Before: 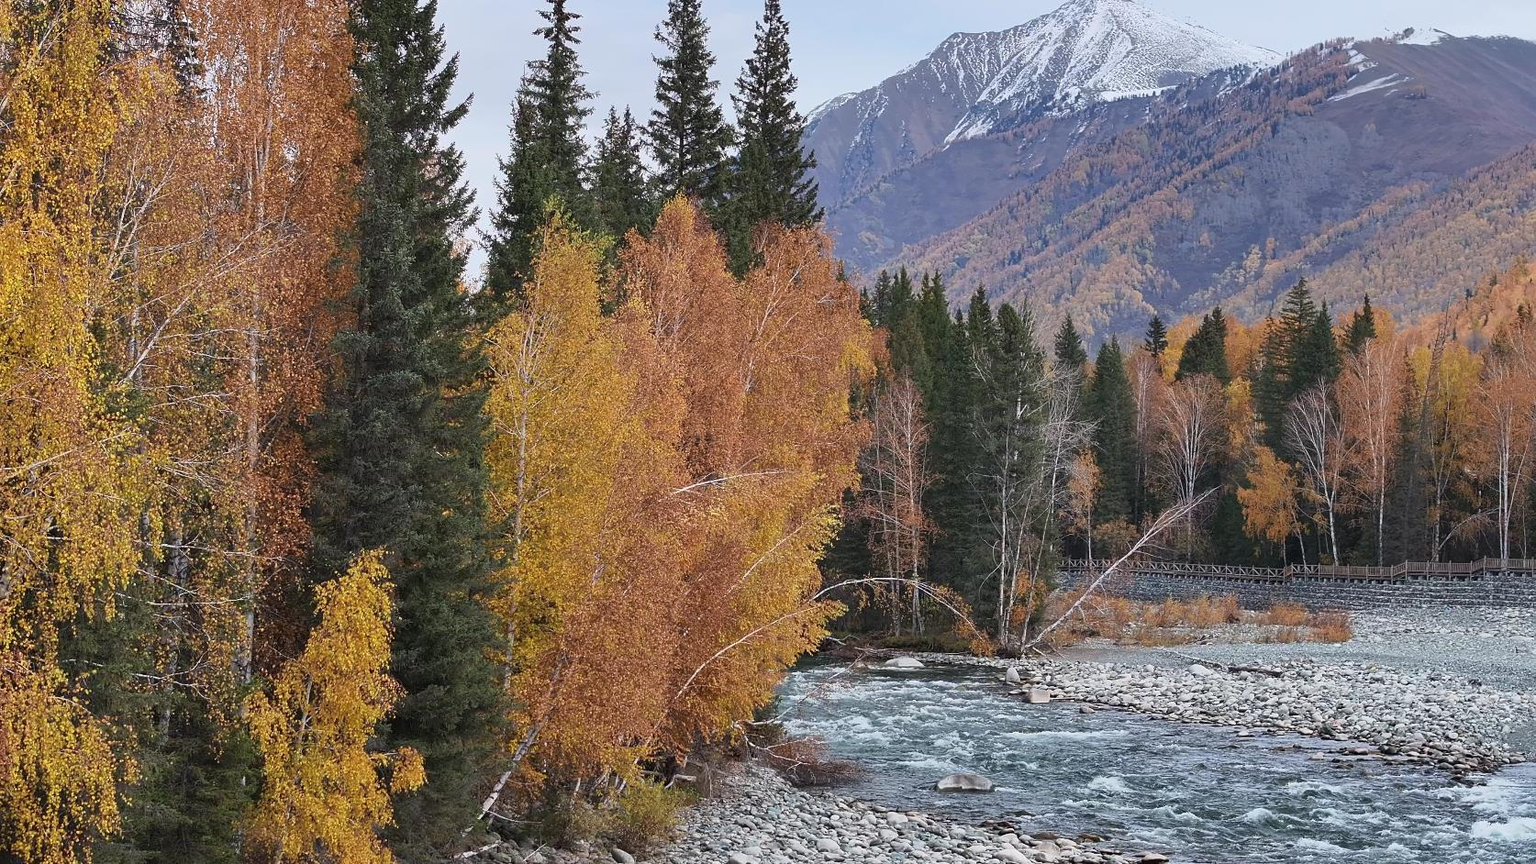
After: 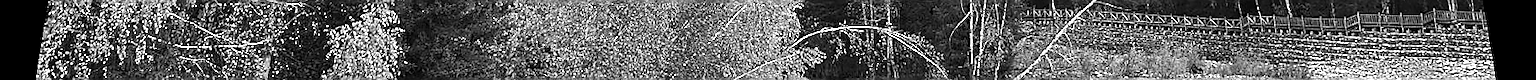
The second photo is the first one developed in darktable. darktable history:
color balance rgb: perceptual saturation grading › global saturation 20%, perceptual saturation grading › highlights -25%, perceptual saturation grading › shadows 25%
white balance: red 1.009, blue 1.027
sharpen: radius 1.4, amount 1.25, threshold 0.7
crop and rotate: top 59.084%, bottom 30.916%
rotate and perspective: rotation 0.128°, lens shift (vertical) -0.181, lens shift (horizontal) -0.044, shear 0.001, automatic cropping off
monochrome: on, module defaults
tone equalizer: -8 EV -0.75 EV, -7 EV -0.7 EV, -6 EV -0.6 EV, -5 EV -0.4 EV, -3 EV 0.4 EV, -2 EV 0.6 EV, -1 EV 0.7 EV, +0 EV 0.75 EV, edges refinement/feathering 500, mask exposure compensation -1.57 EV, preserve details no
